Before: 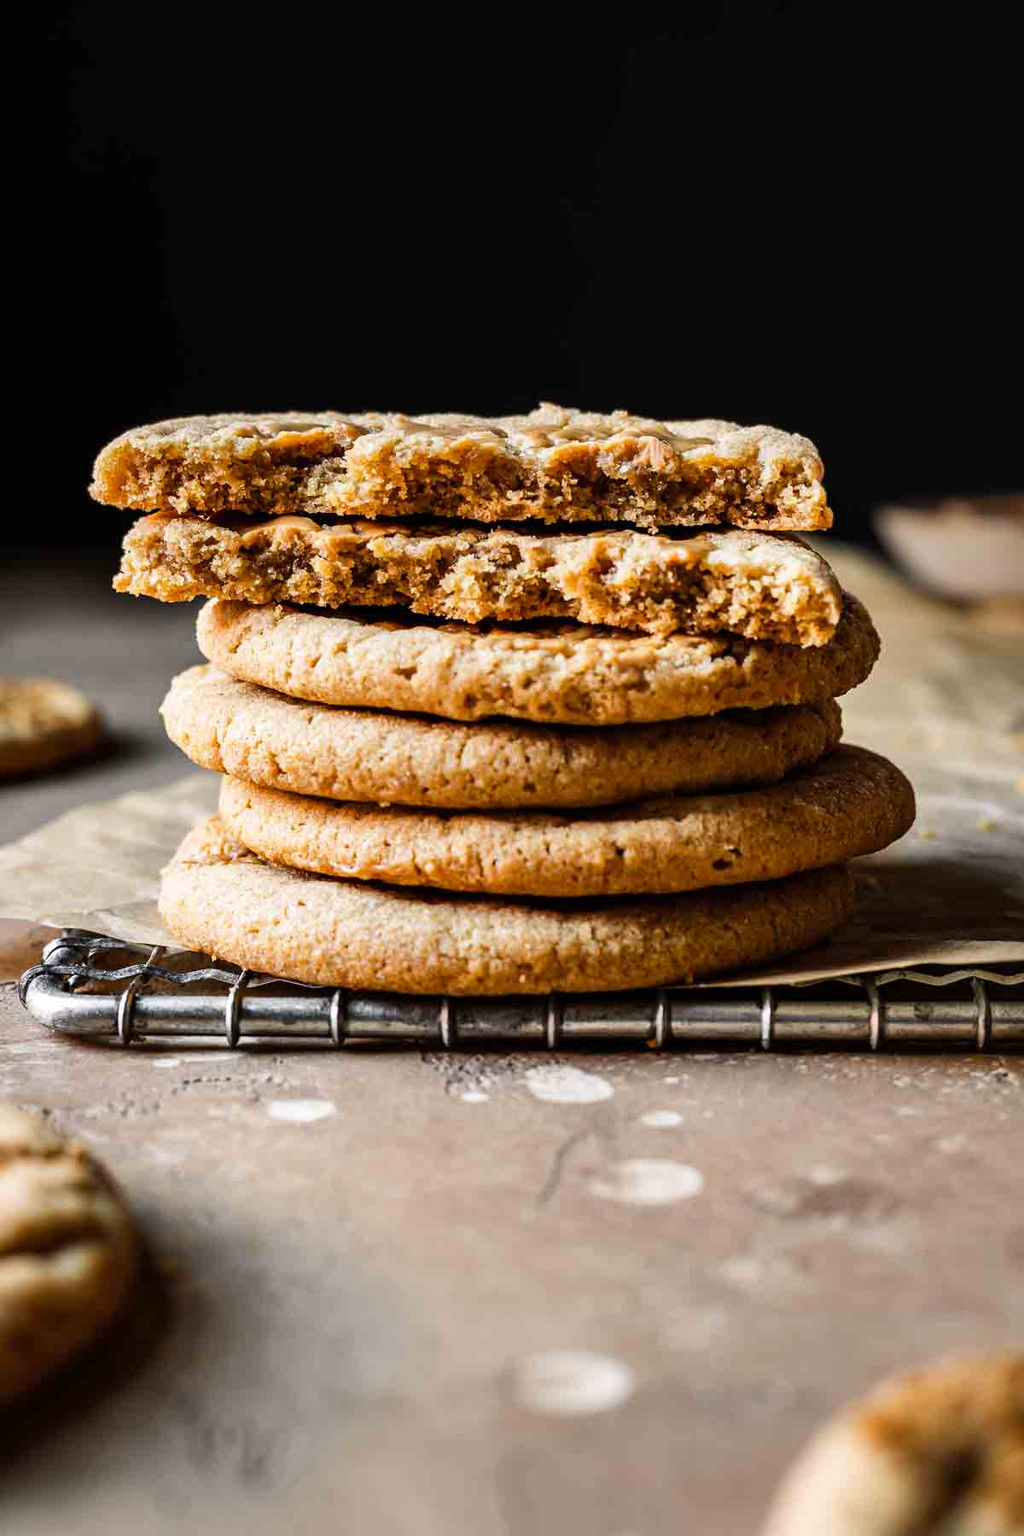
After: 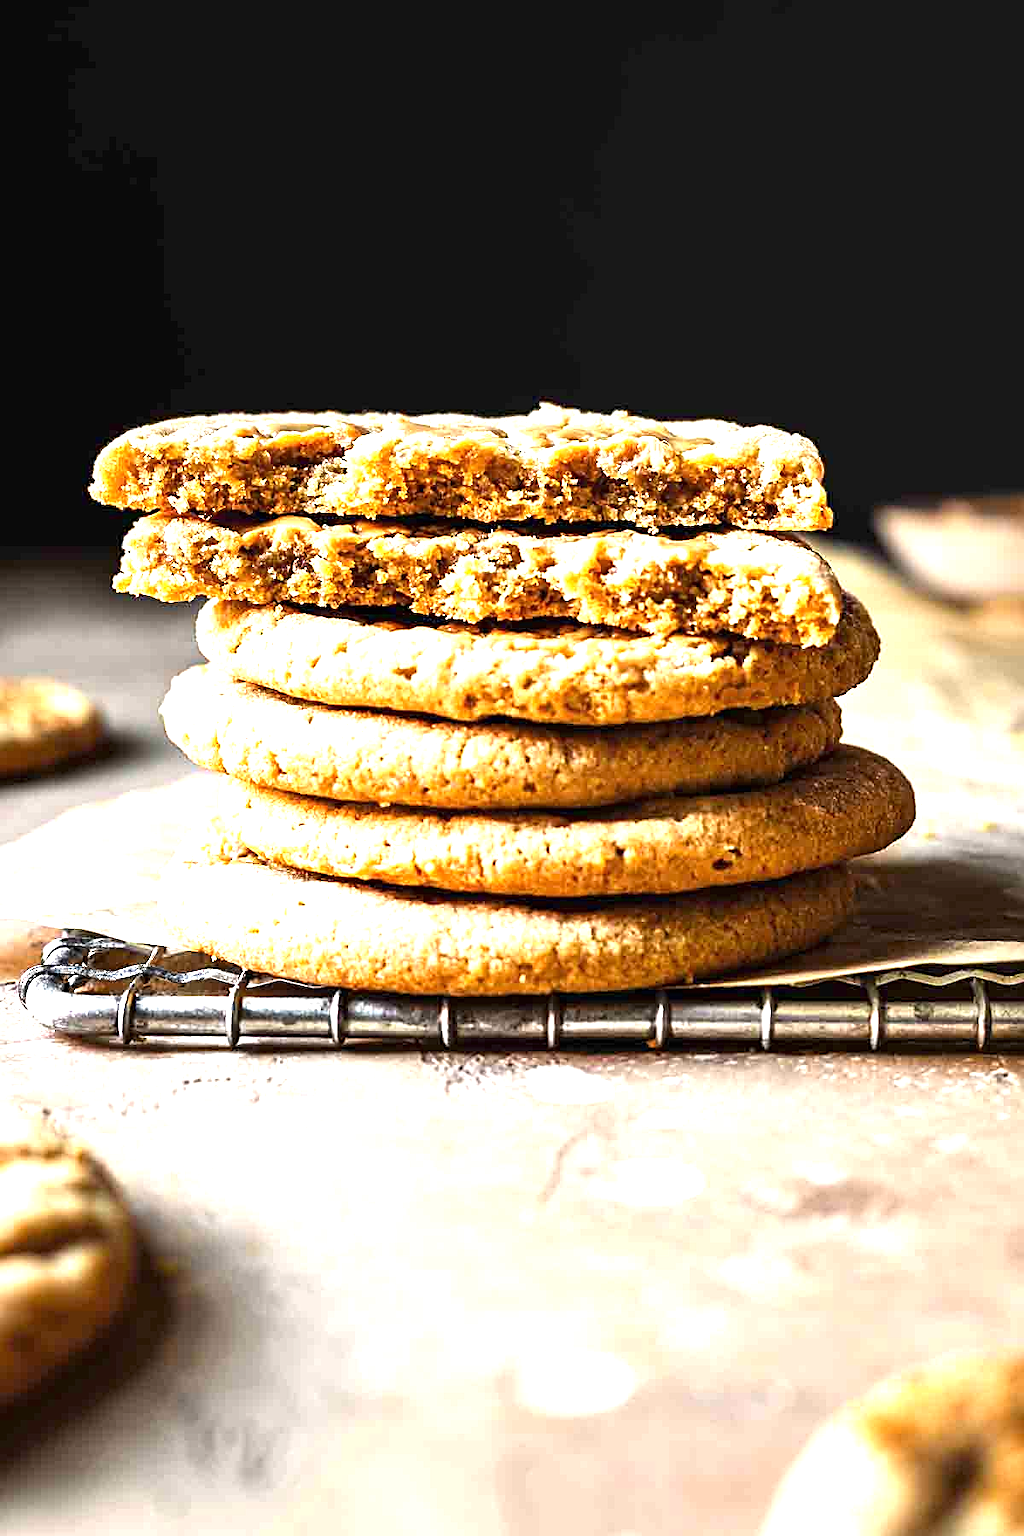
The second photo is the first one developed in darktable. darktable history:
exposure: black level correction 0, exposure 1.472 EV, compensate highlight preservation false
sharpen: on, module defaults
